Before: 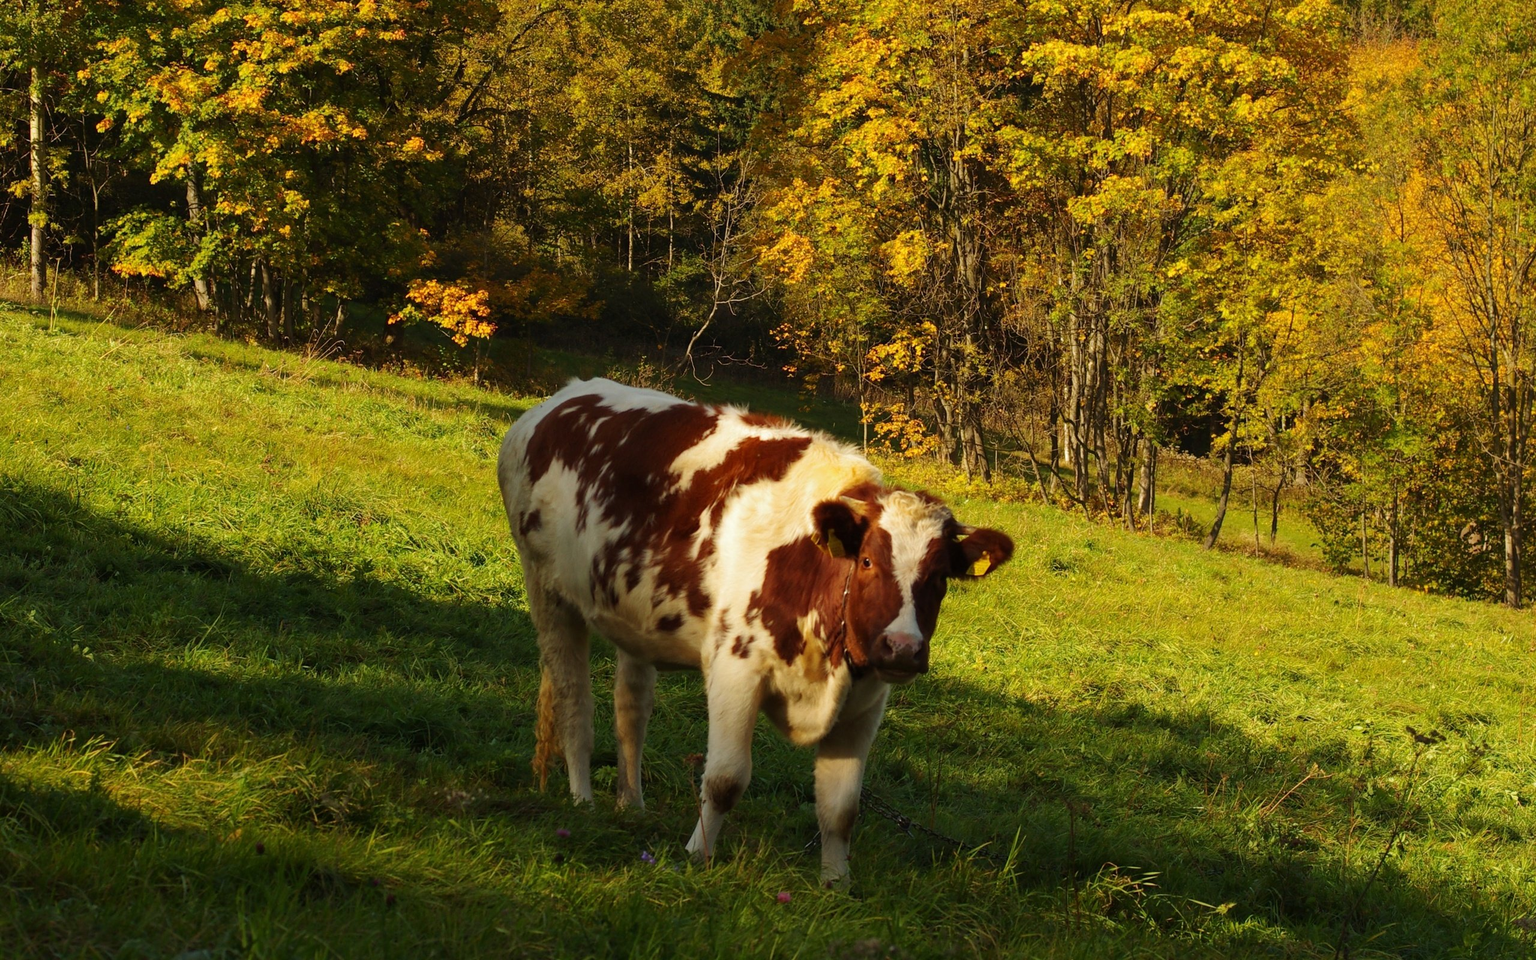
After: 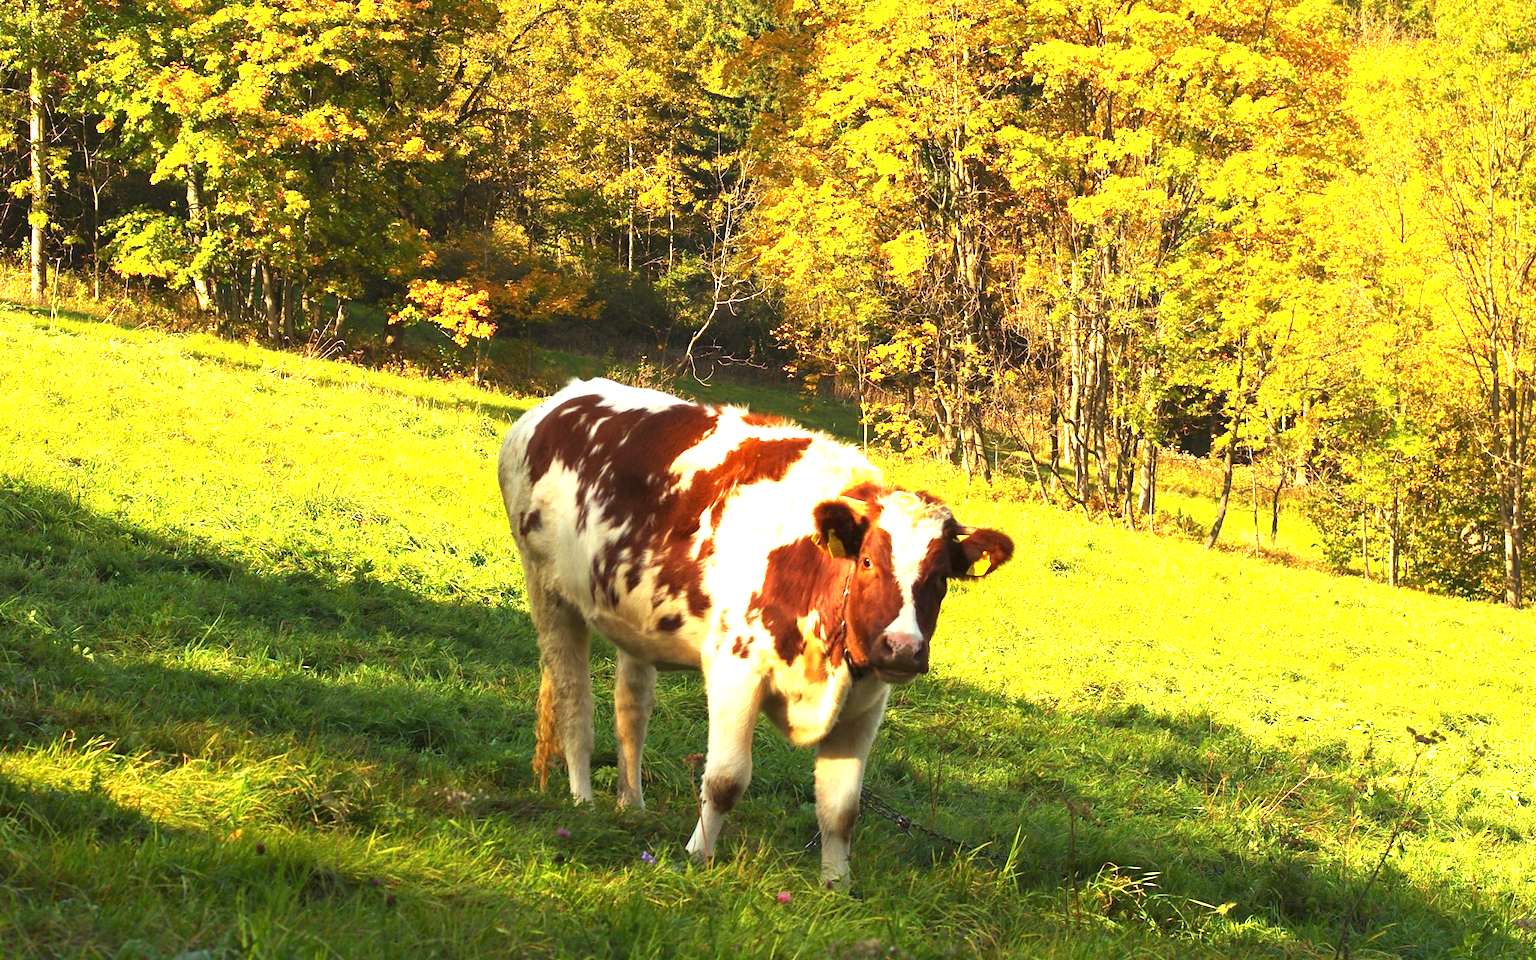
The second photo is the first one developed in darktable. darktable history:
exposure: exposure 2.054 EV, compensate highlight preservation false
